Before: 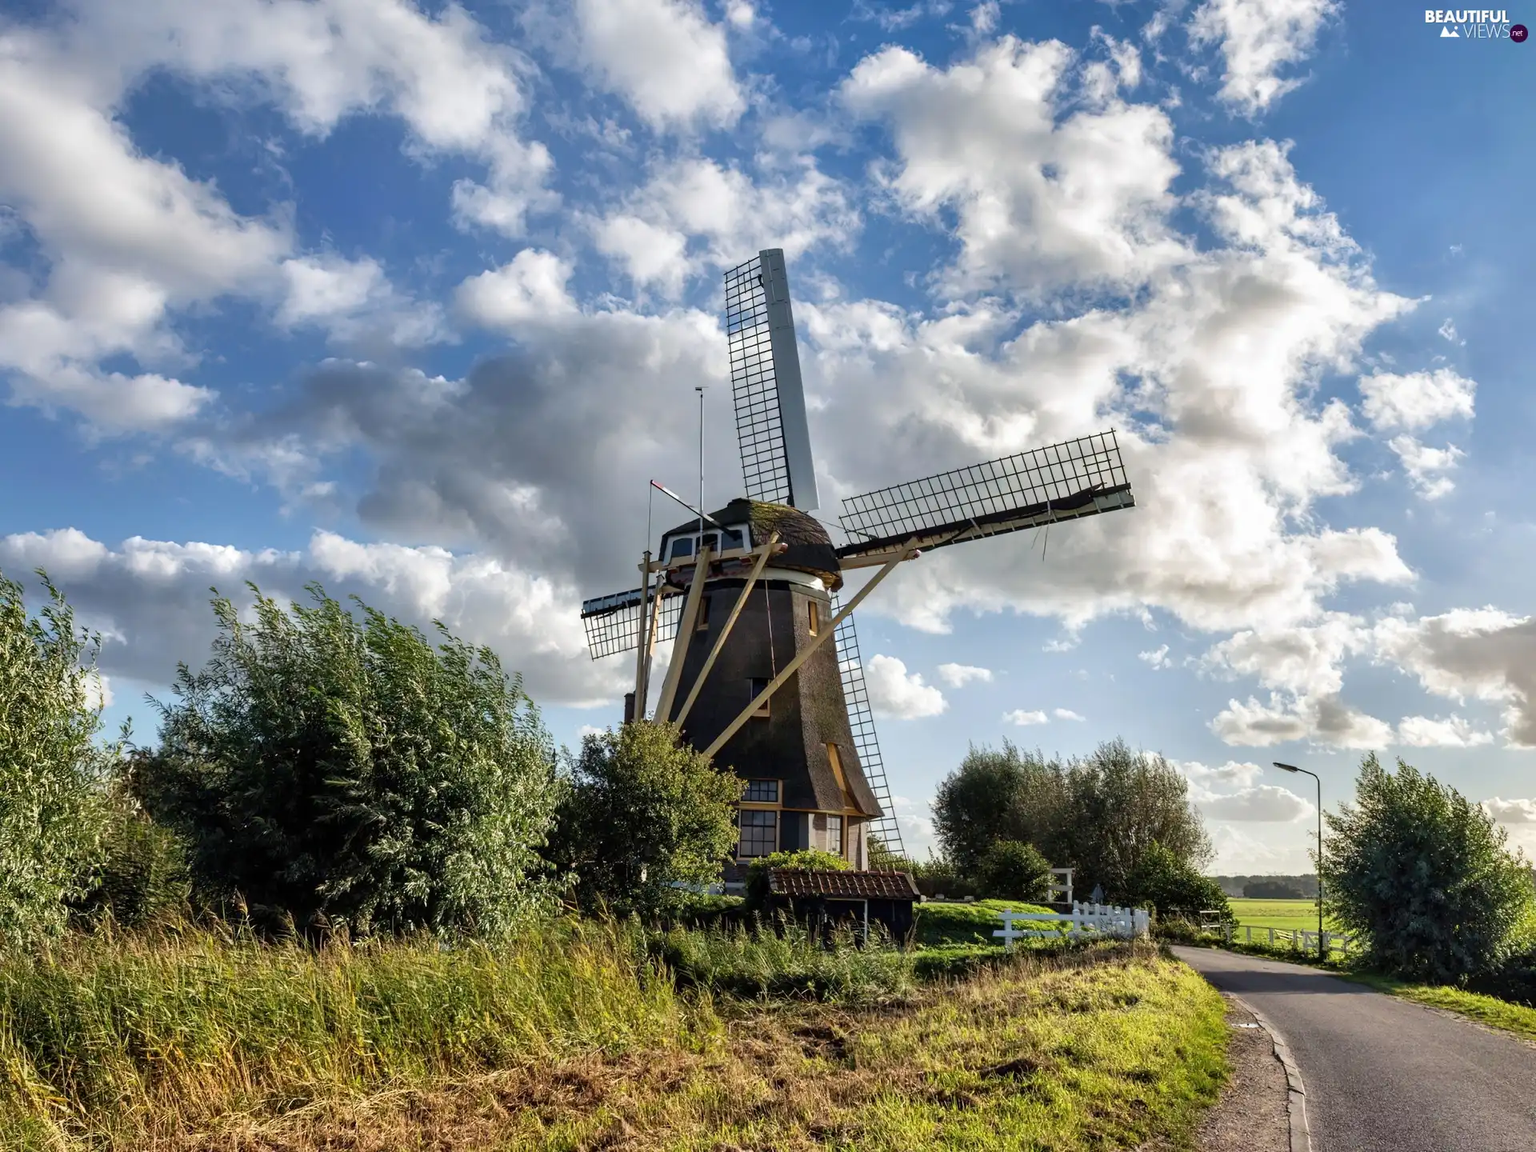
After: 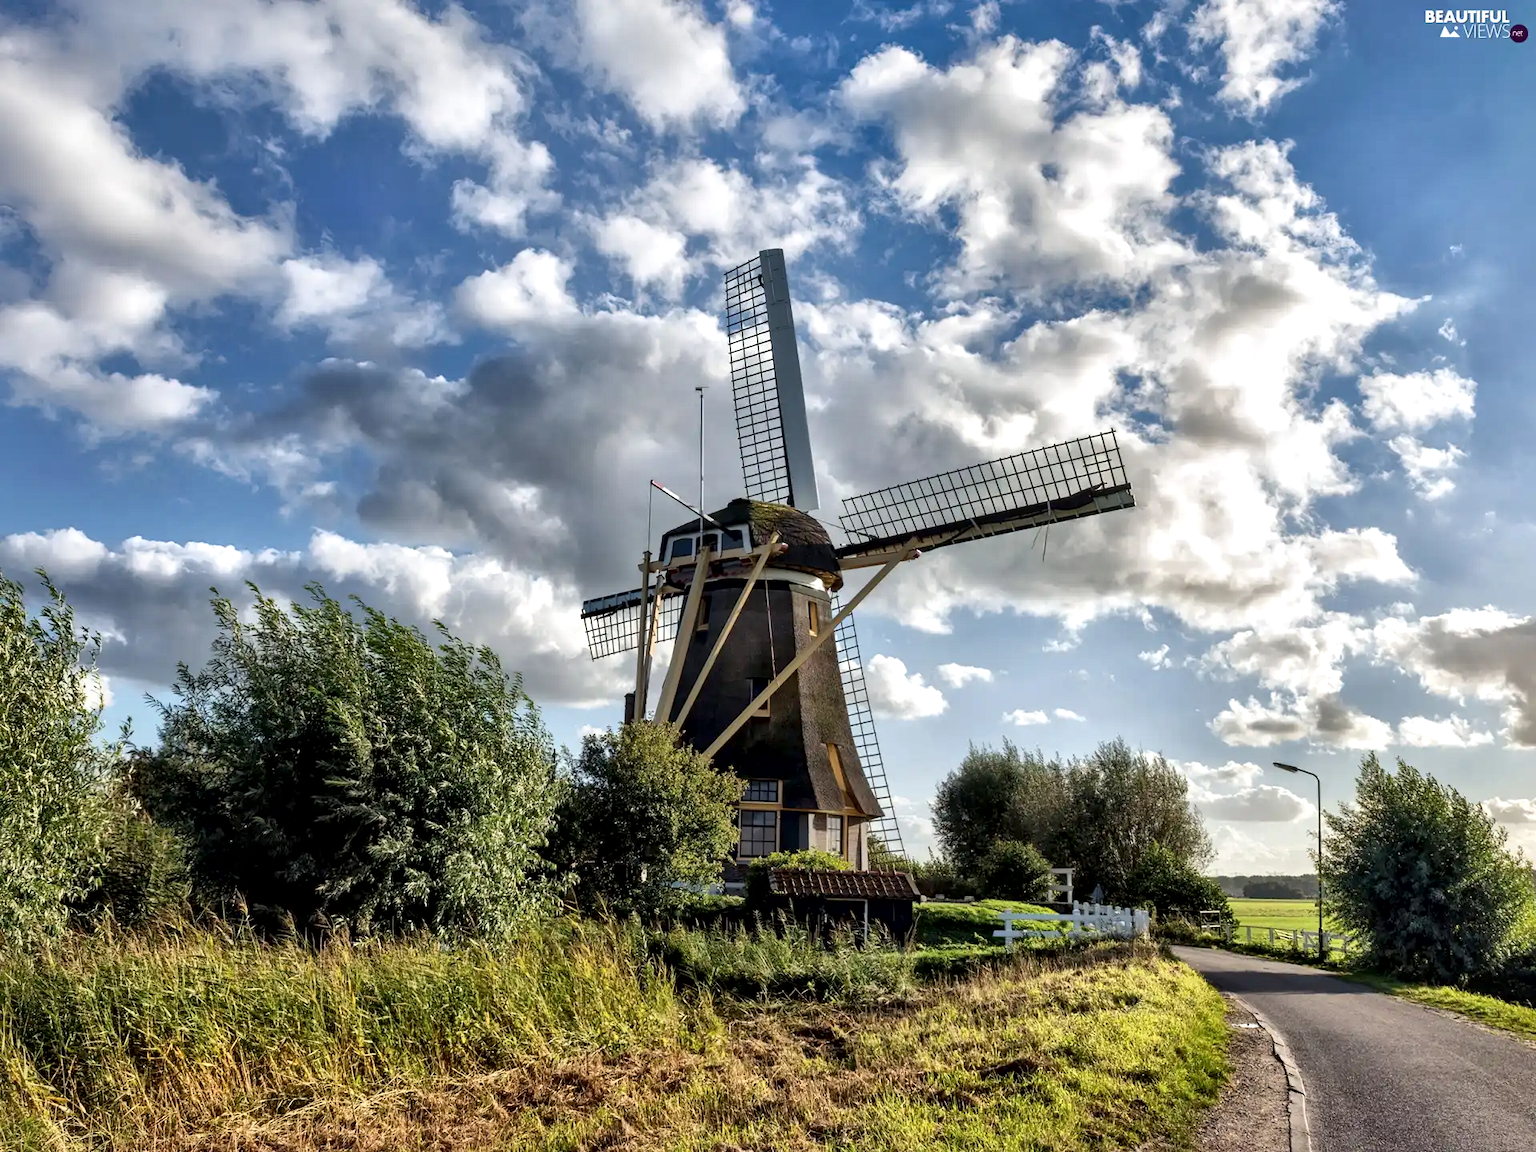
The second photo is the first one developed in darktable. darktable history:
local contrast: mode bilateral grid, contrast 20, coarseness 50, detail 172%, midtone range 0.2
